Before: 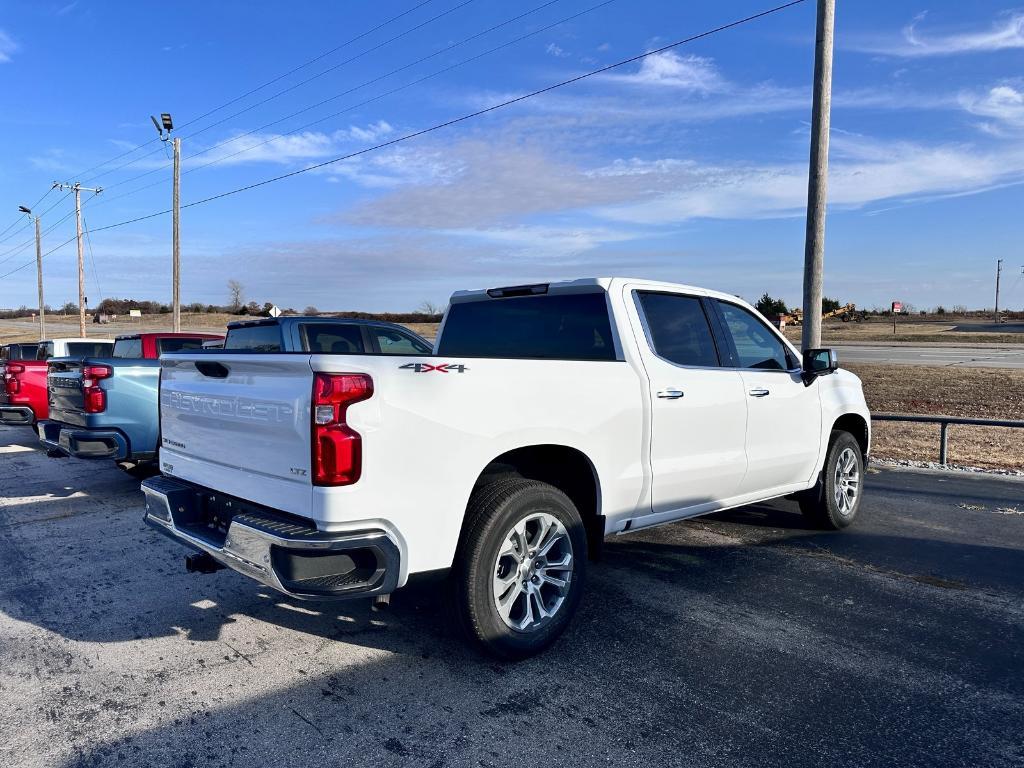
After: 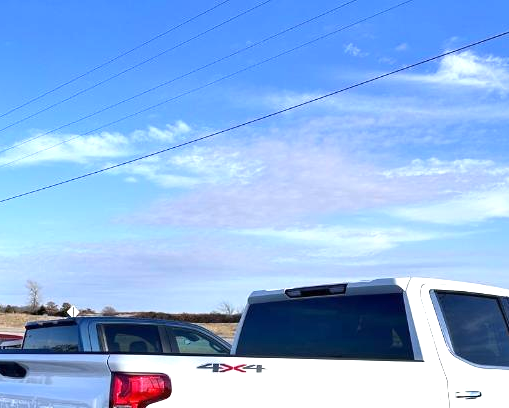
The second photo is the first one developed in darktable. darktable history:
exposure: exposure 0.703 EV, compensate highlight preservation false
crop: left 19.788%, right 30.428%, bottom 46.836%
